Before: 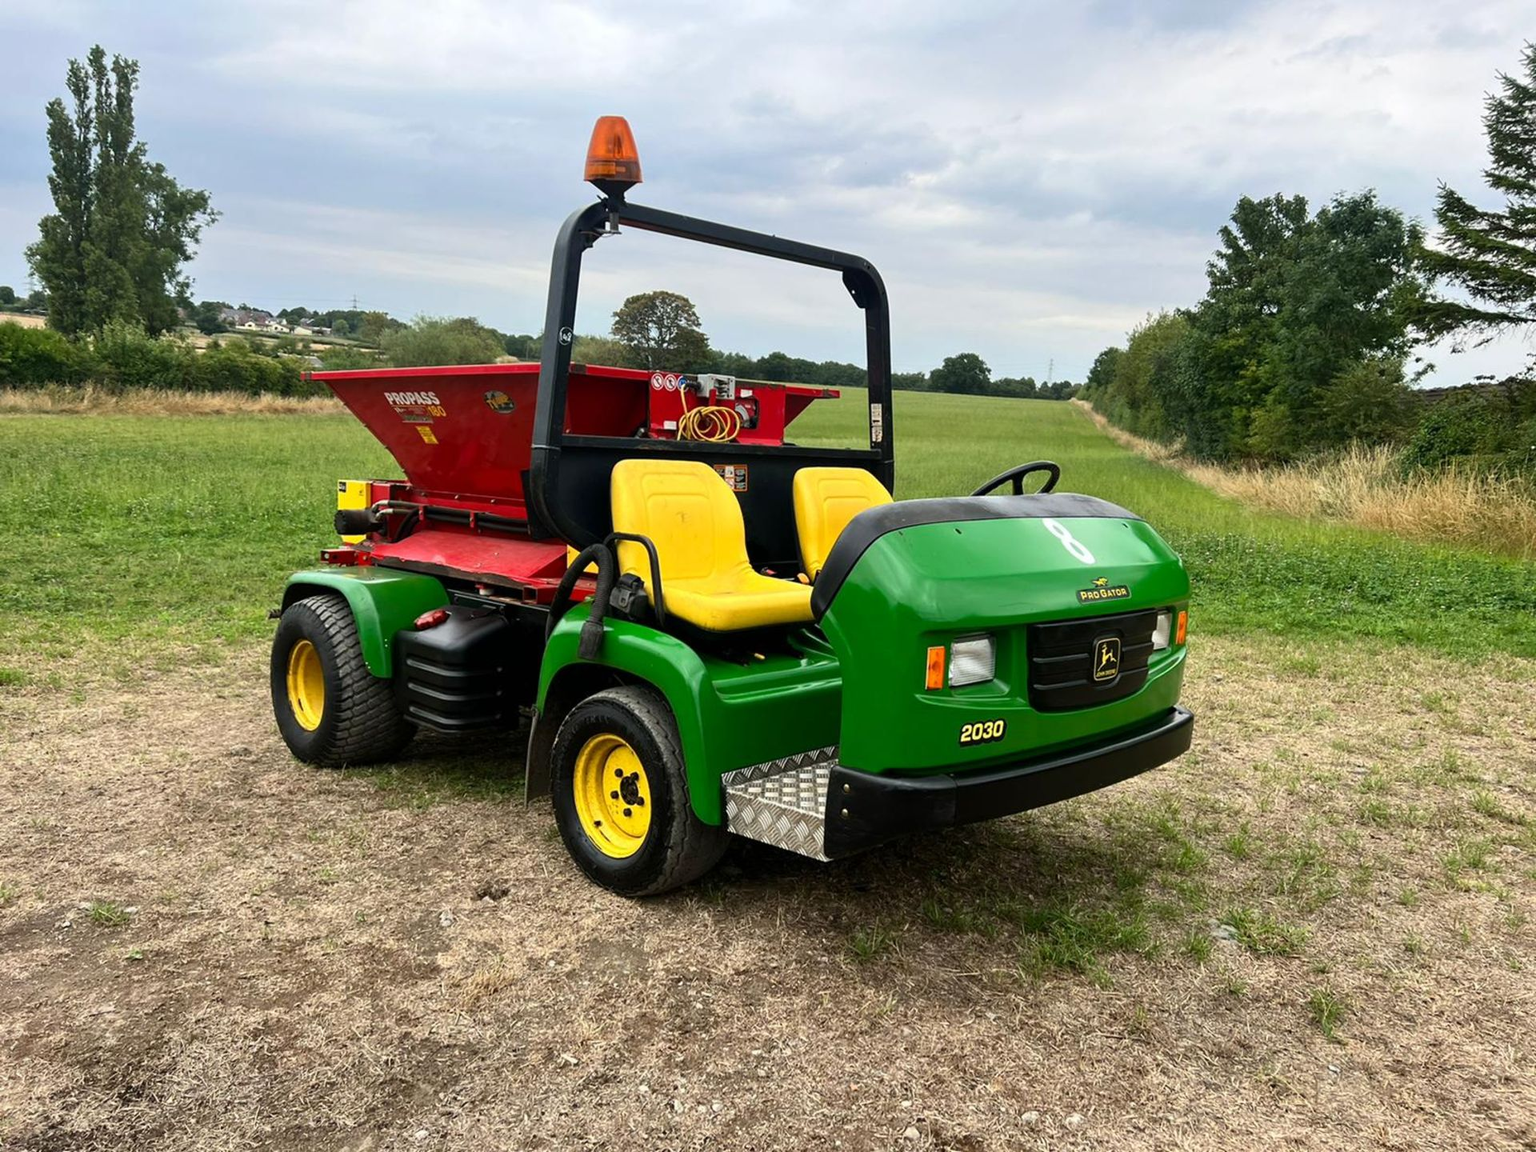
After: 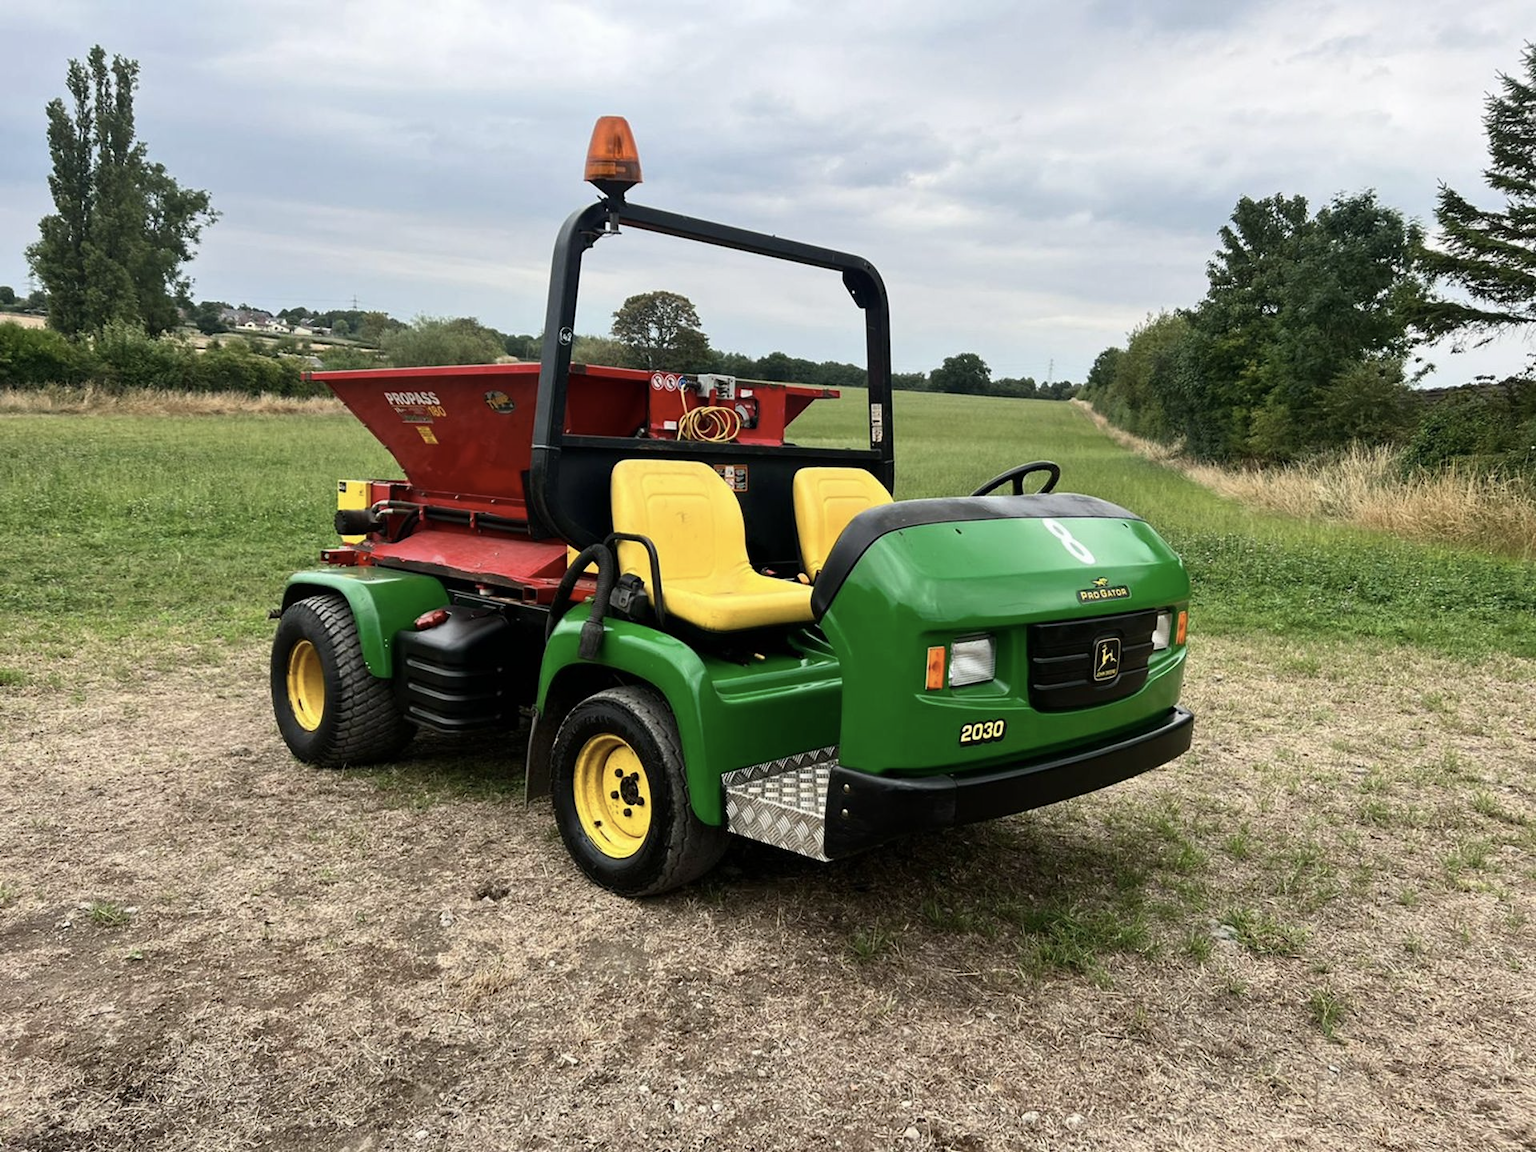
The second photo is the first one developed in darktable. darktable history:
exposure: exposure -0.016 EV, compensate highlight preservation false
contrast brightness saturation: contrast 0.061, brightness -0.012, saturation -0.243
